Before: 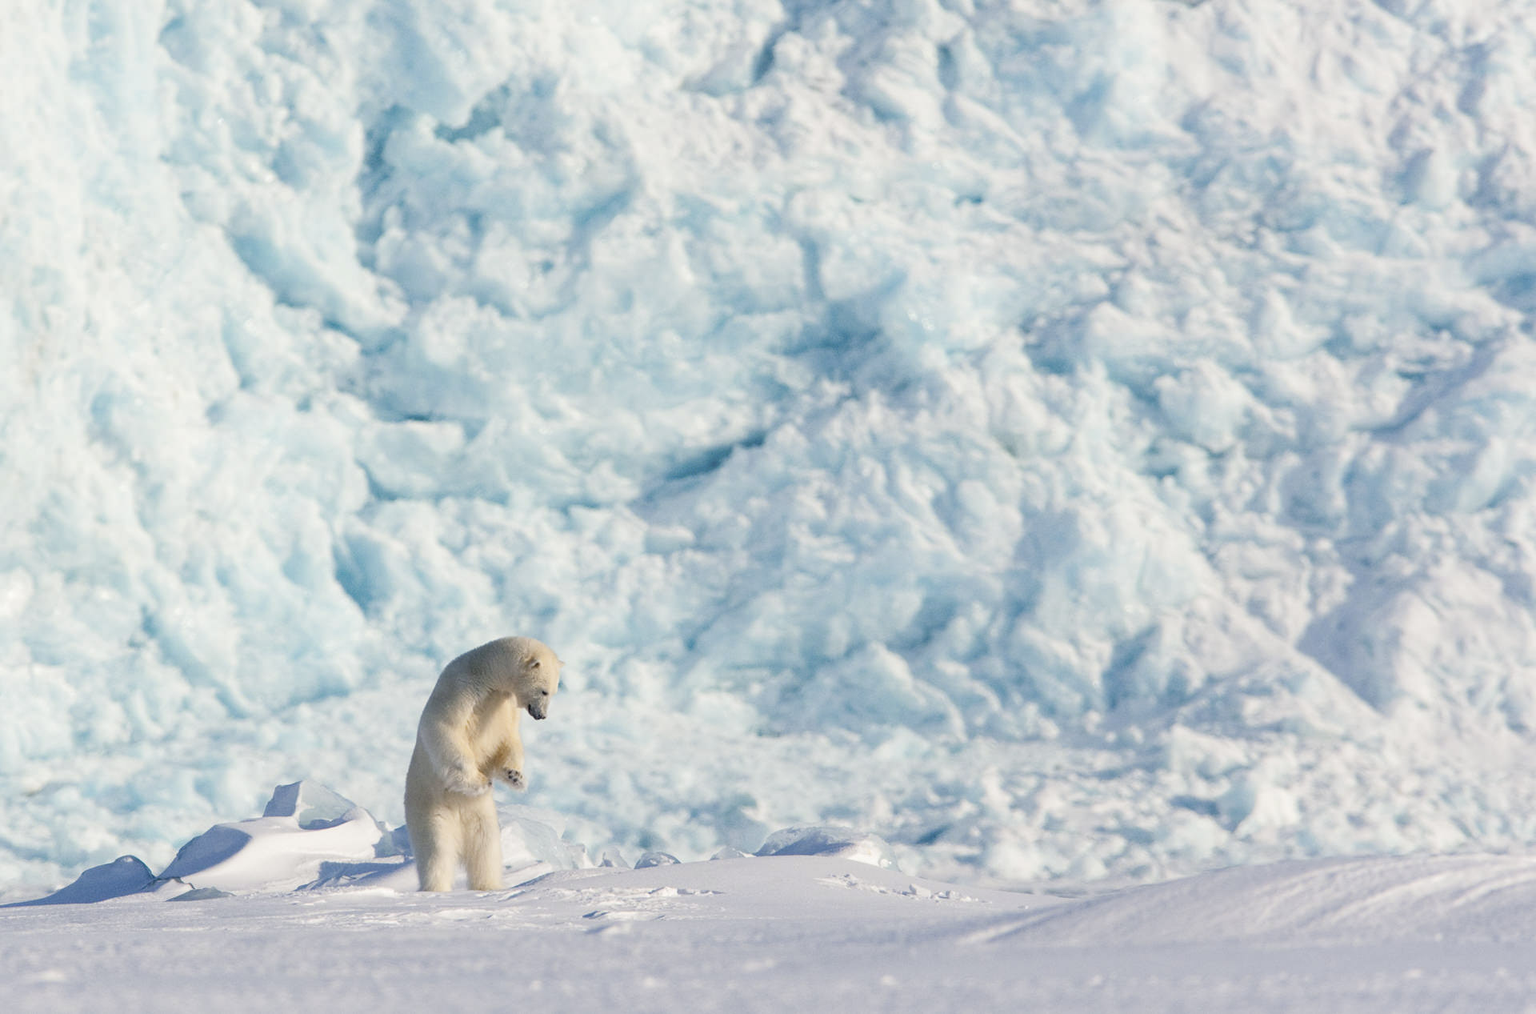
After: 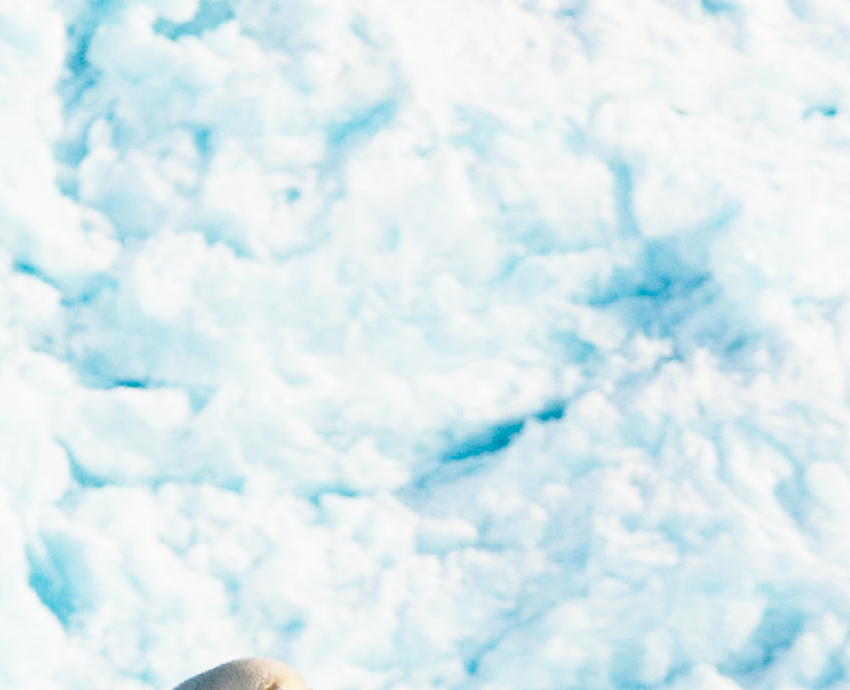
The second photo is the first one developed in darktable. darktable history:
tone equalizer: edges refinement/feathering 500, mask exposure compensation -1.57 EV, preserve details no
base curve: curves: ch0 [(0, 0) (0.028, 0.03) (0.121, 0.232) (0.46, 0.748) (0.859, 0.968) (1, 1)], preserve colors none
crop: left 20.375%, top 10.906%, right 35.332%, bottom 34.595%
